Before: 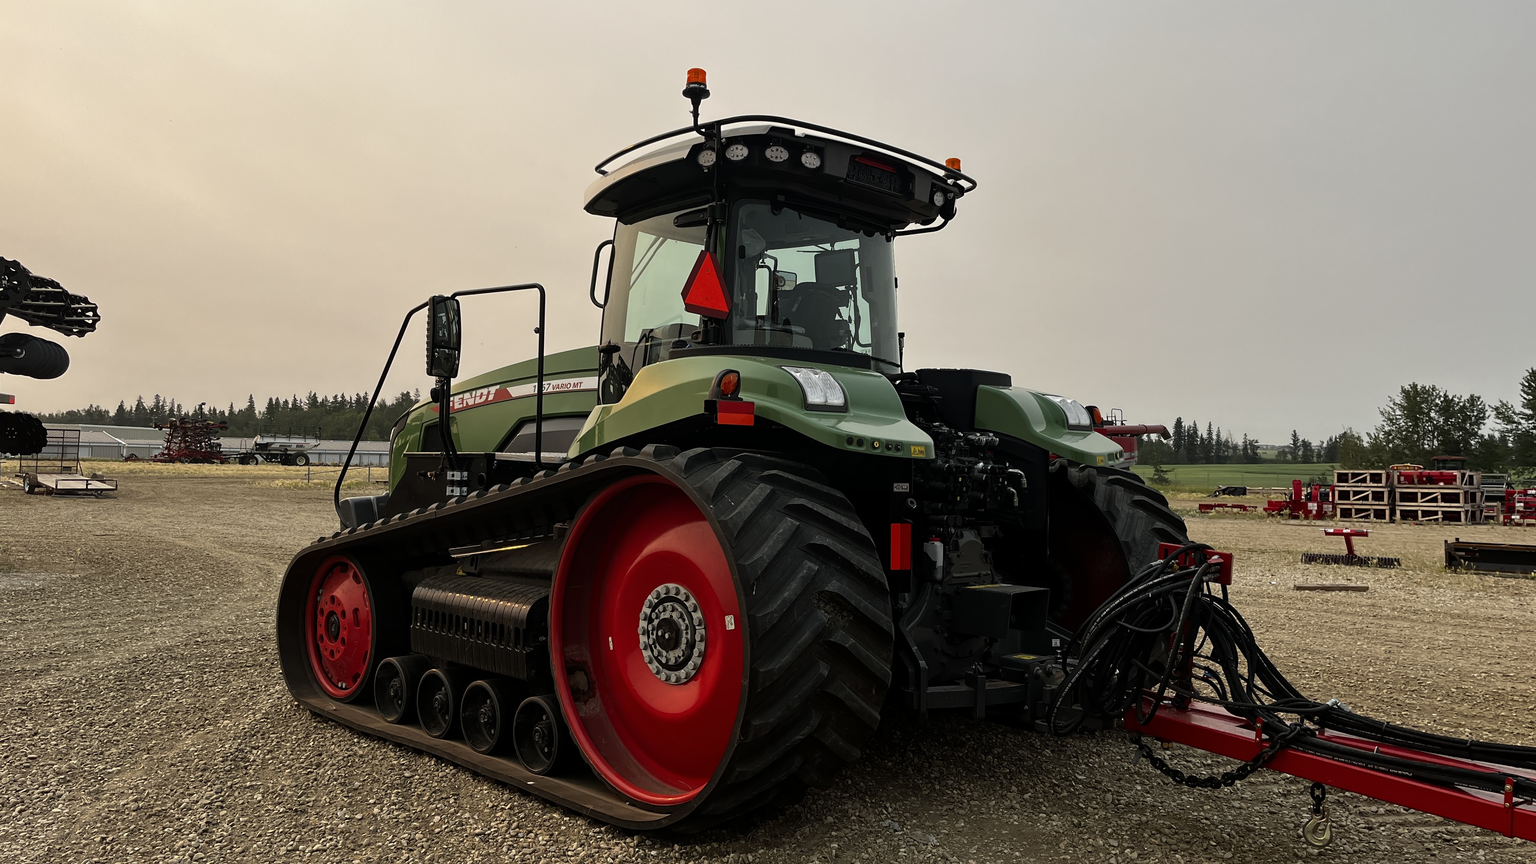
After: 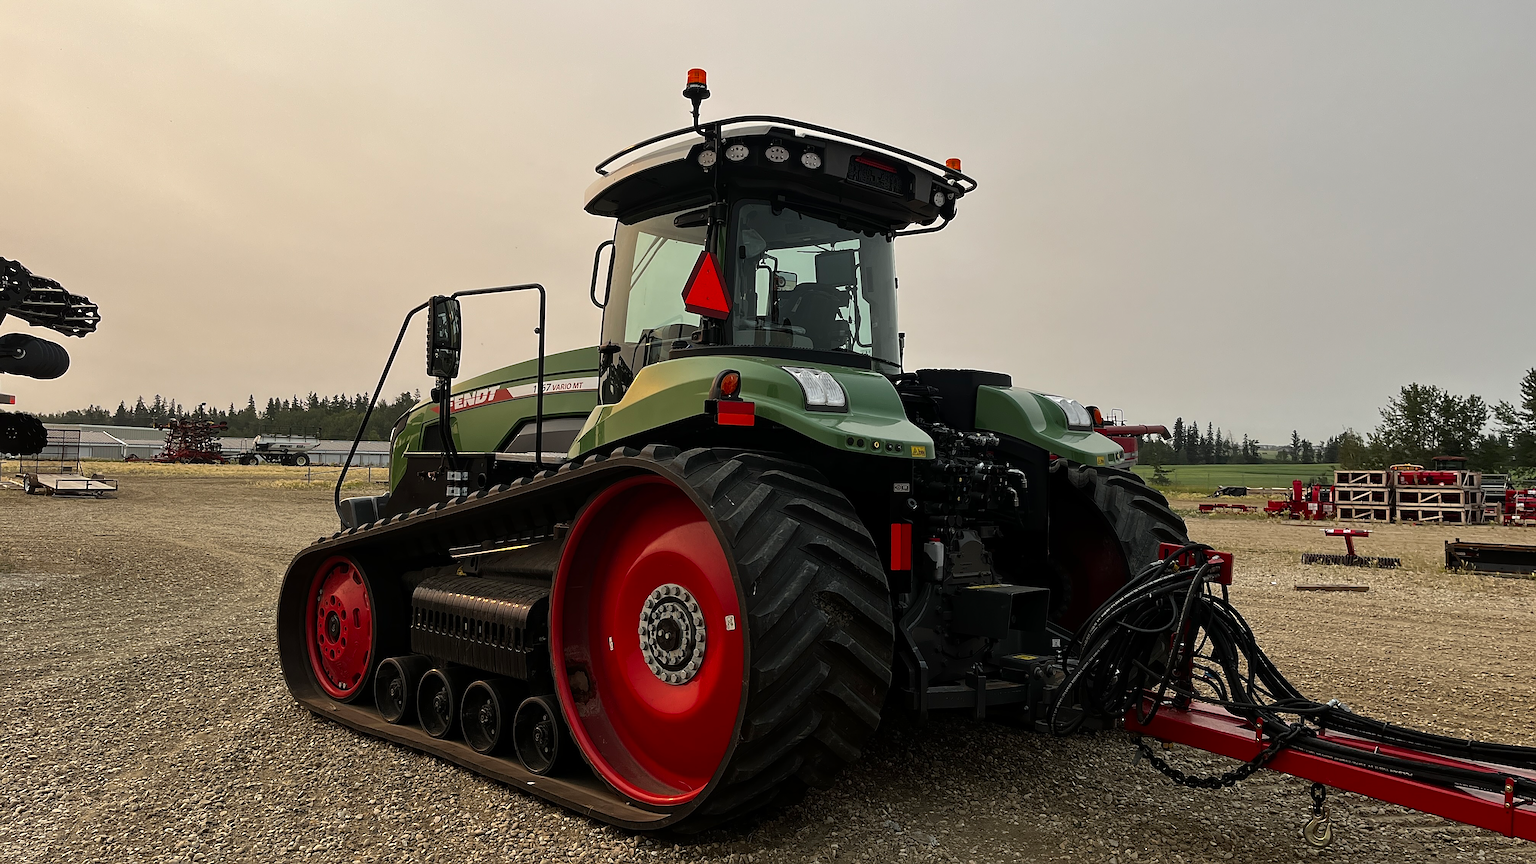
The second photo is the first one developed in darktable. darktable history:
tone equalizer: edges refinement/feathering 500, mask exposure compensation -1.57 EV, preserve details no
sharpen: on, module defaults
